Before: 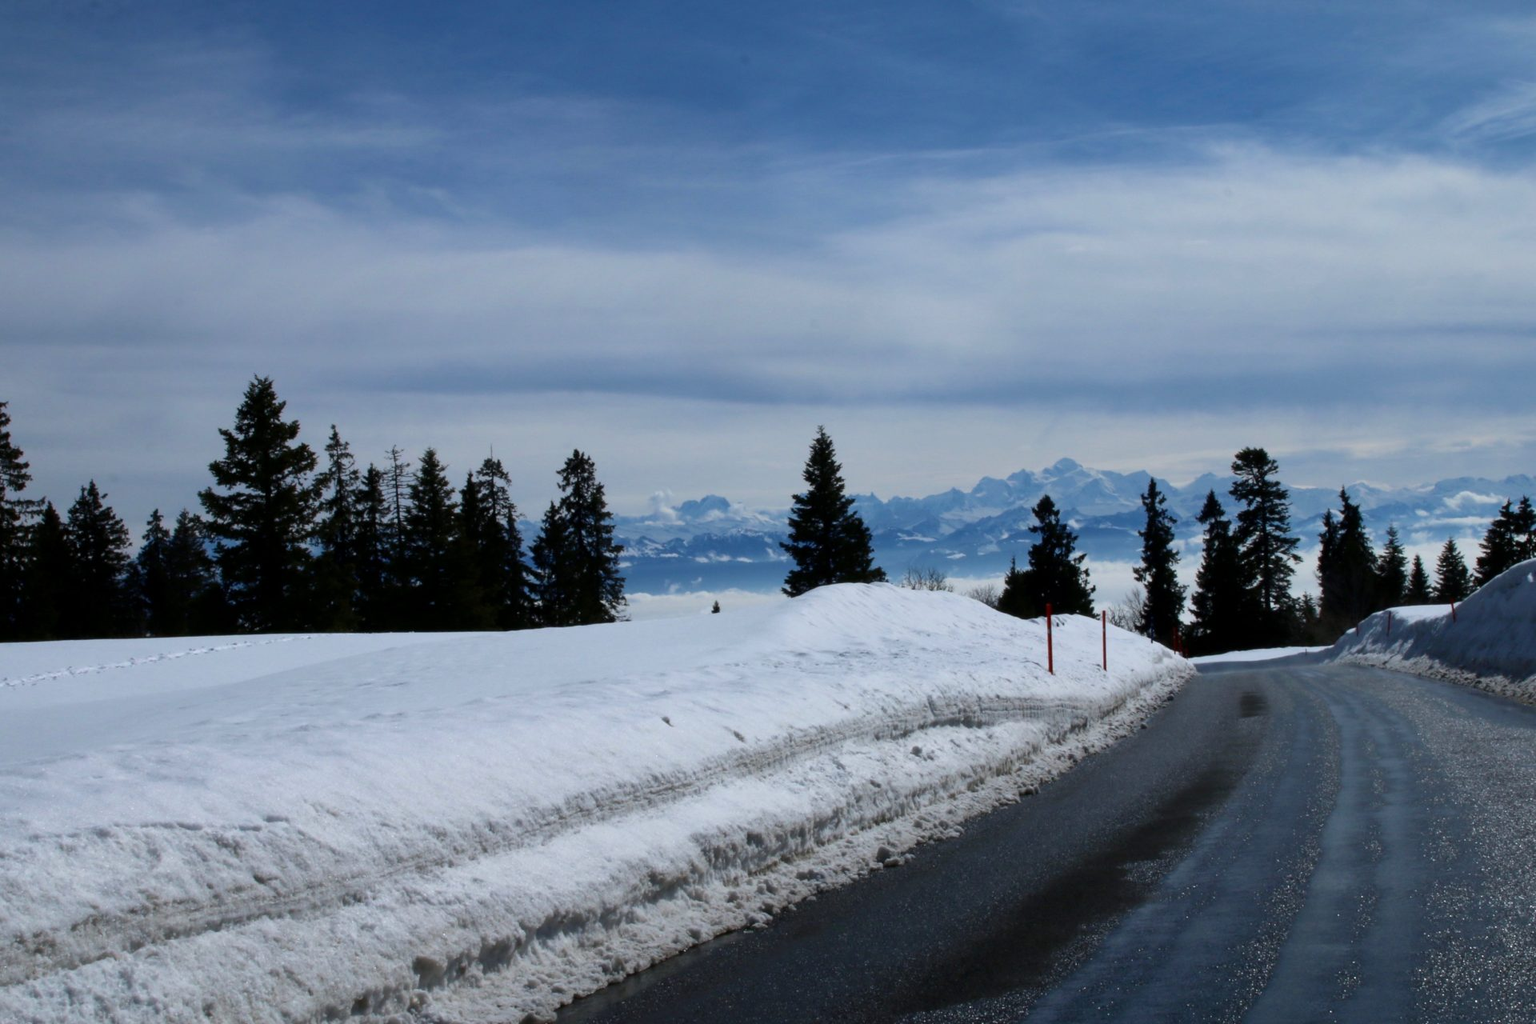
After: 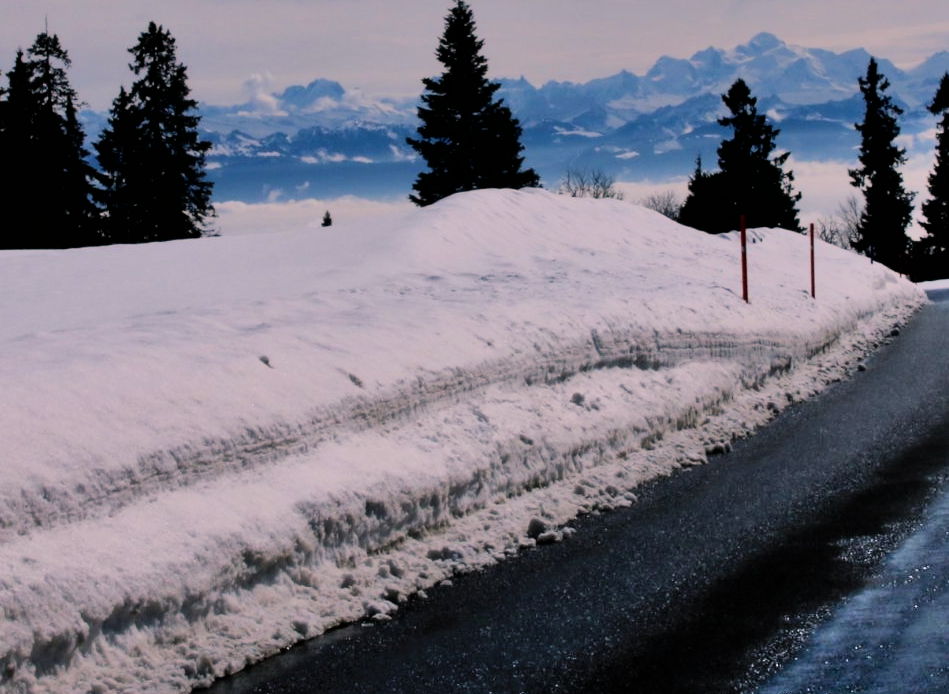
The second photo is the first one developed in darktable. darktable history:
filmic rgb: black relative exposure -5.01 EV, white relative exposure 3.97 EV, threshold 3.06 EV, hardness 2.89, contrast 1.186, highlights saturation mix -31.17%, contrast in shadows safe, enable highlight reconstruction true
color balance rgb: highlights gain › chroma 4.468%, highlights gain › hue 32.97°, perceptual saturation grading › global saturation 14.586%, global vibrance 20%
shadows and highlights: shadows 61.07, soften with gaussian
crop: left 29.611%, top 42.234%, right 20.92%, bottom 3.489%
